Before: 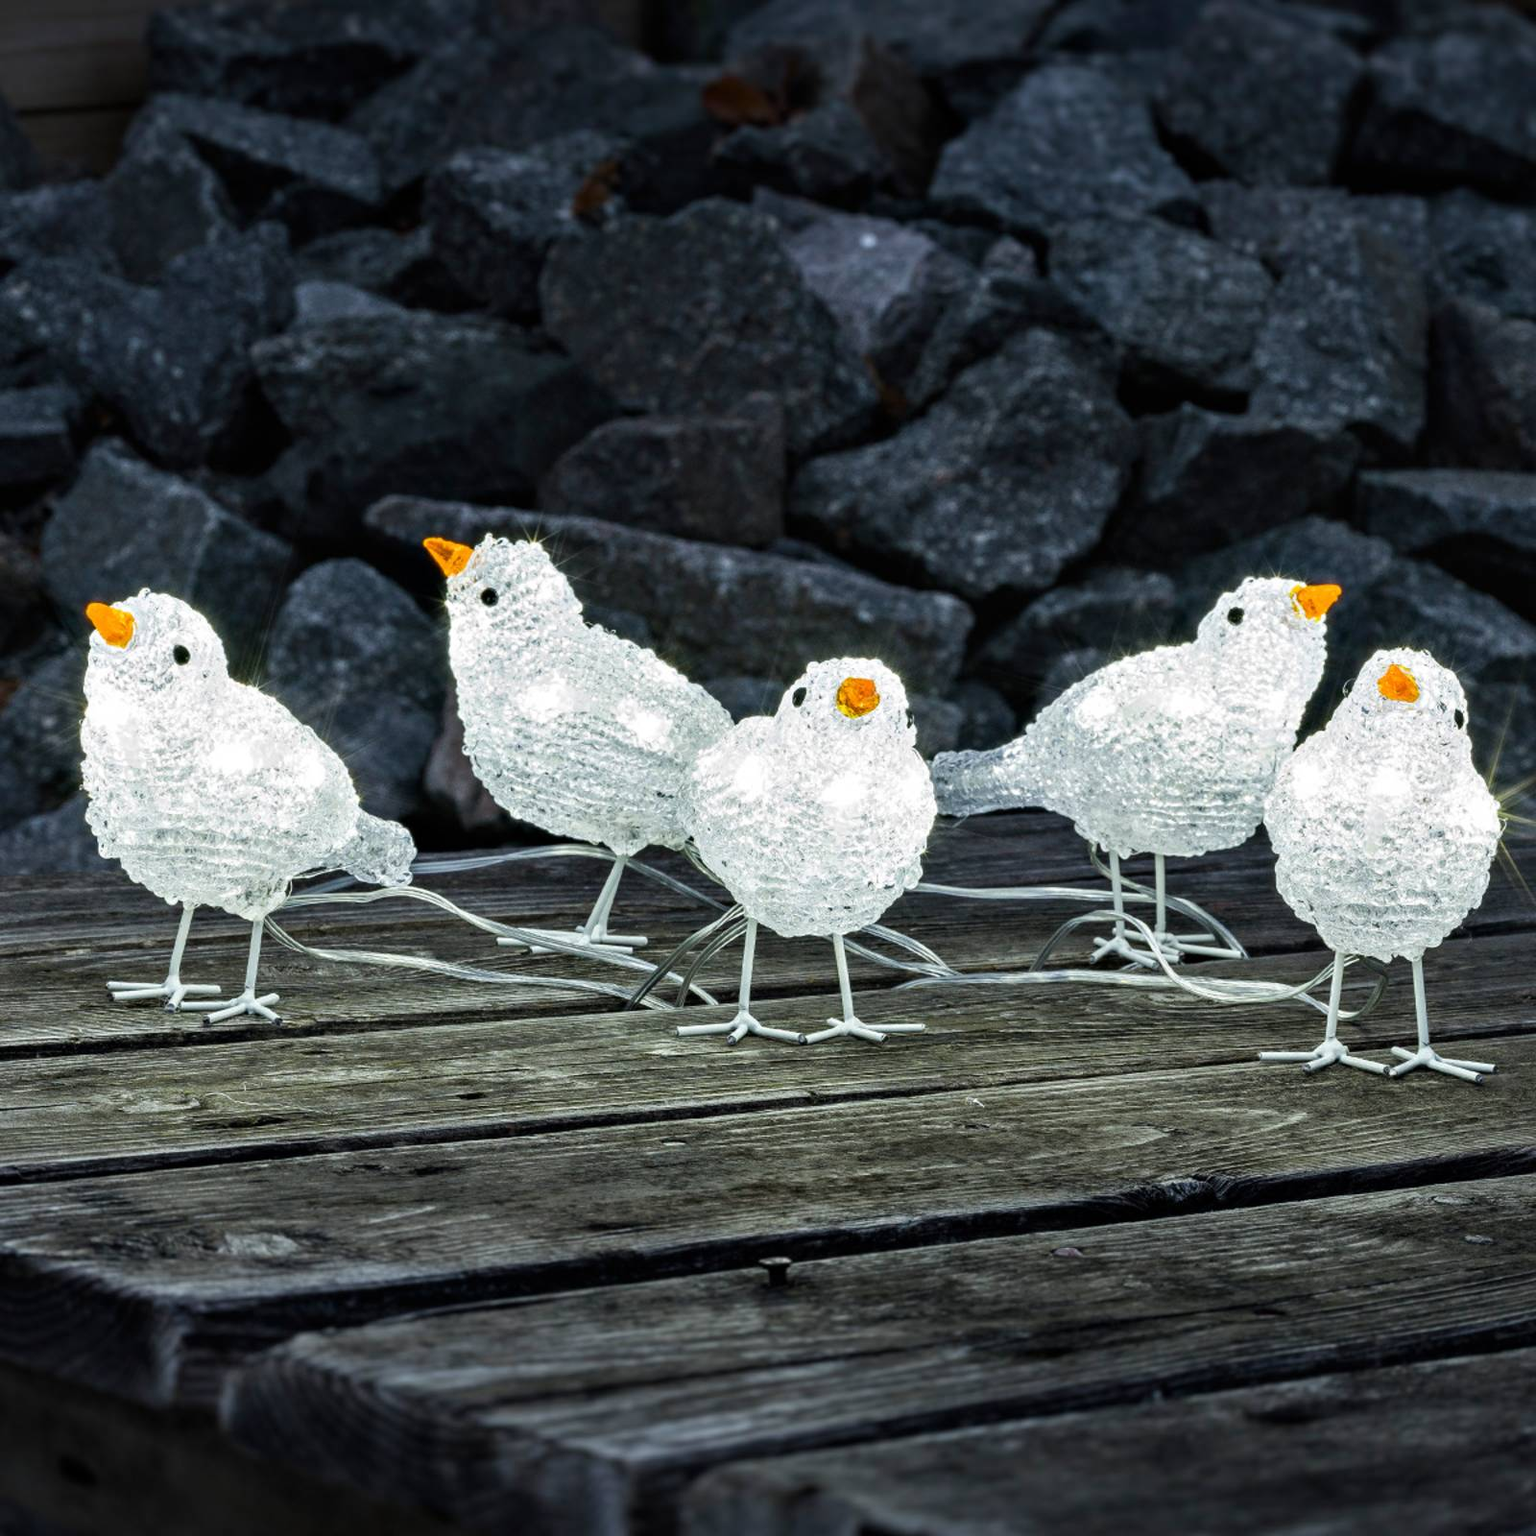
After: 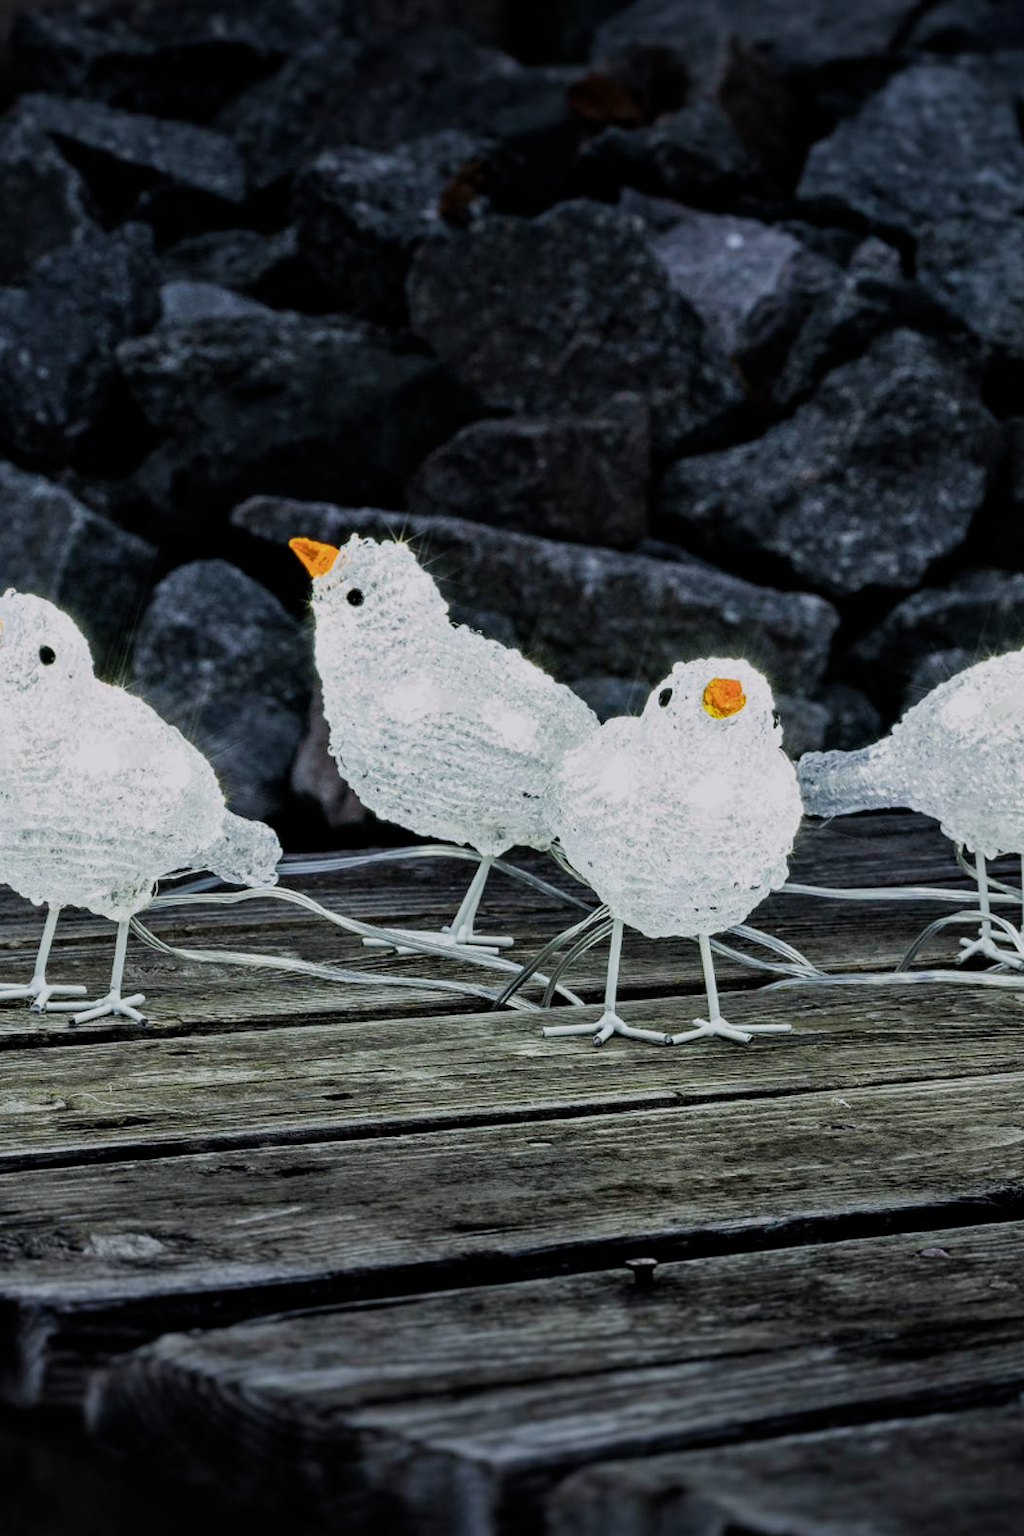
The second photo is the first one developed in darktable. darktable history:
white balance: red 1.009, blue 1.027
filmic rgb: black relative exposure -7.65 EV, white relative exposure 4.56 EV, hardness 3.61
crop and rotate: left 8.786%, right 24.548%
